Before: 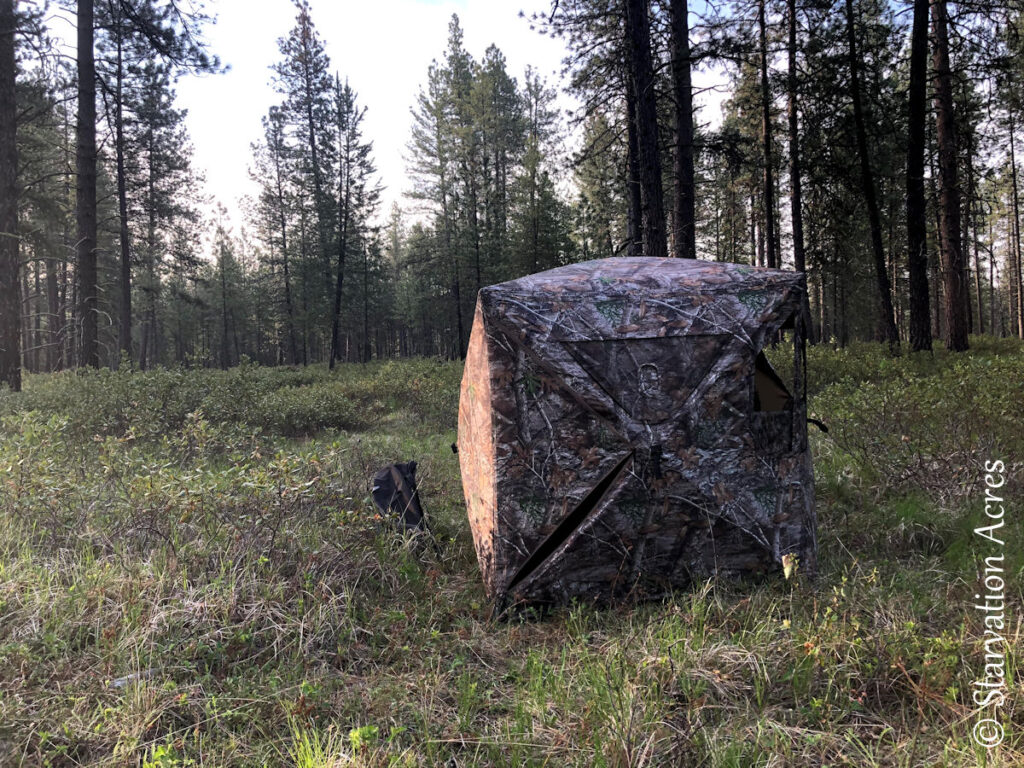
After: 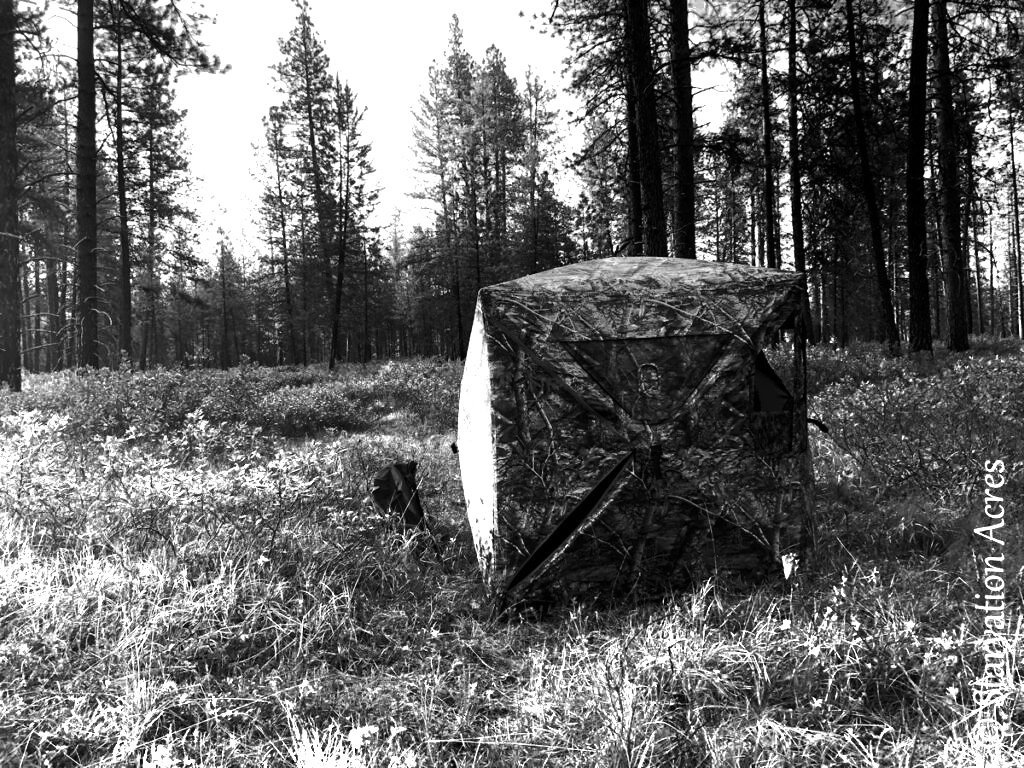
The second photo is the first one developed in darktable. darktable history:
tone equalizer: -8 EV -1.09 EV, -7 EV -0.975 EV, -6 EV -0.83 EV, -5 EV -0.607 EV, -3 EV 0.579 EV, -2 EV 0.886 EV, -1 EV 1 EV, +0 EV 1.05 EV, edges refinement/feathering 500, mask exposure compensation -1.57 EV, preserve details no
color zones: curves: ch0 [(0, 0.554) (0.146, 0.662) (0.293, 0.86) (0.503, 0.774) (0.637, 0.106) (0.74, 0.072) (0.866, 0.488) (0.998, 0.569)]; ch1 [(0, 0) (0.143, 0) (0.286, 0) (0.429, 0) (0.571, 0) (0.714, 0) (0.857, 0)]
